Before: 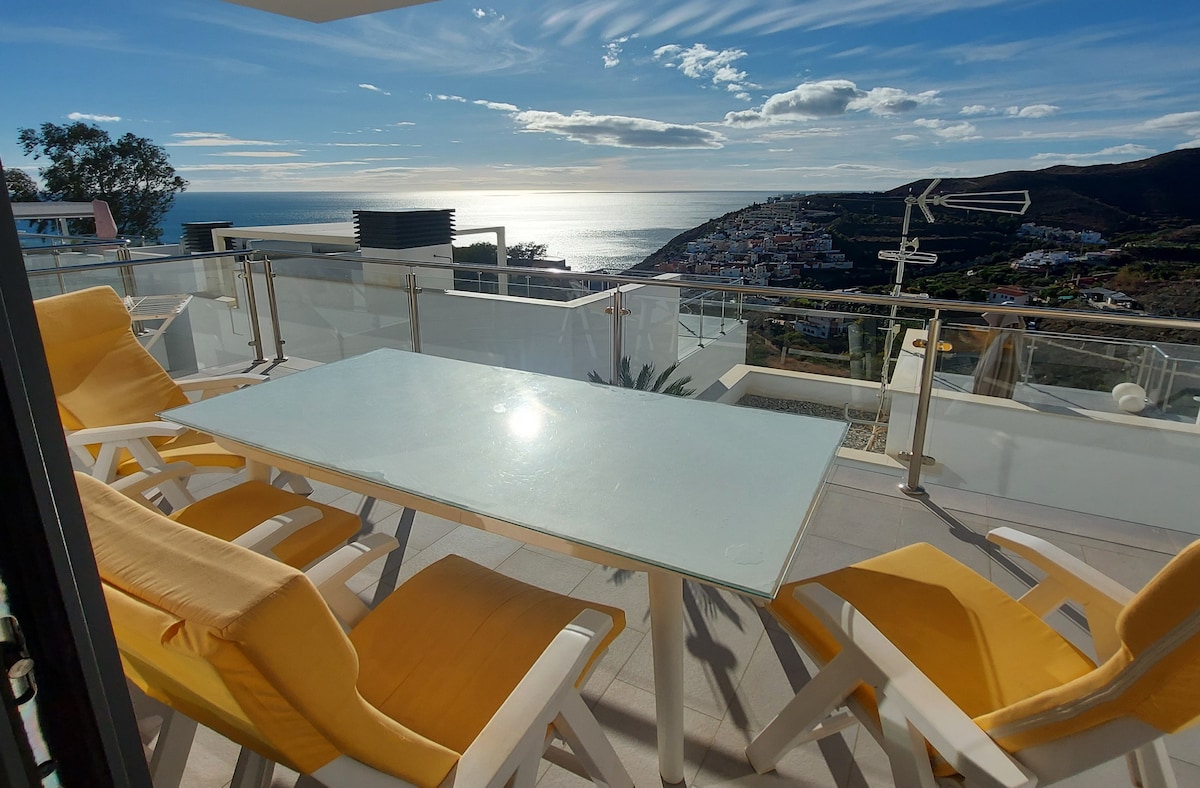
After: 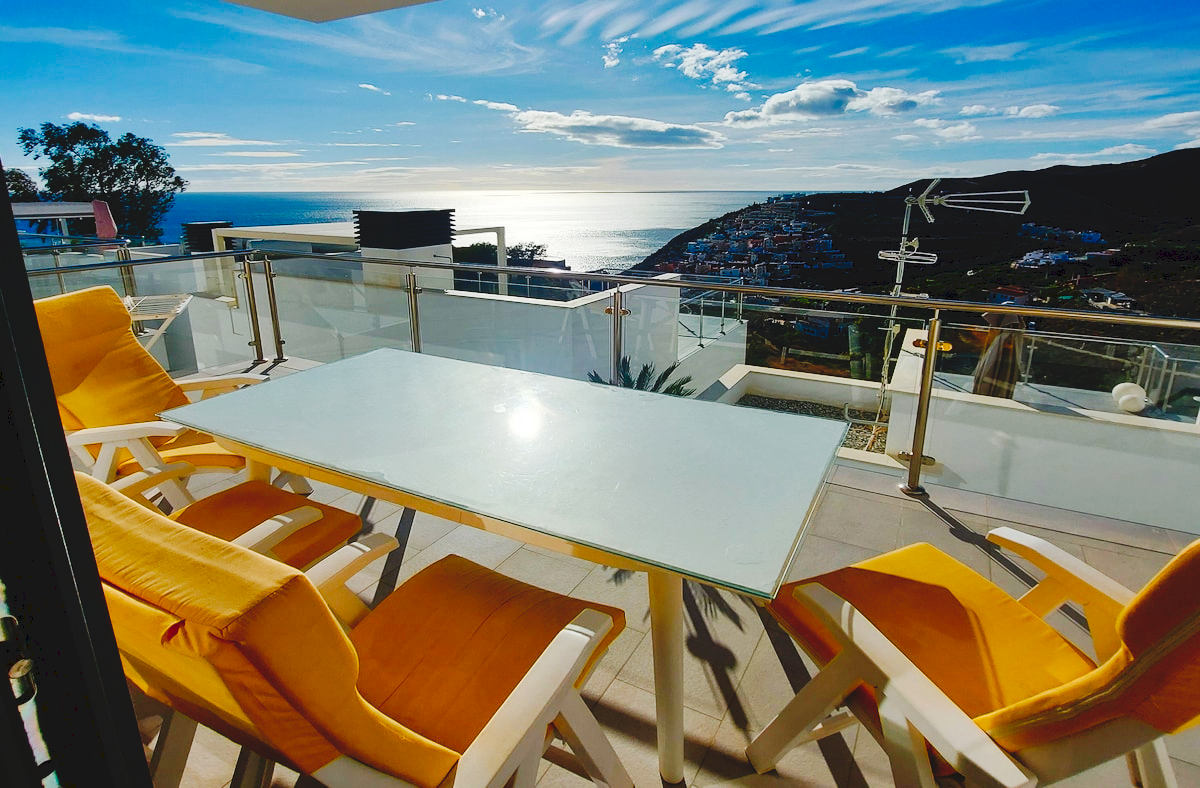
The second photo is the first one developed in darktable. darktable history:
color balance rgb: perceptual saturation grading › global saturation 20%, perceptual saturation grading › highlights -25.878%, perceptual saturation grading › shadows 49.601%, global vibrance 20%
tone curve: curves: ch0 [(0, 0) (0.003, 0.075) (0.011, 0.079) (0.025, 0.079) (0.044, 0.082) (0.069, 0.085) (0.1, 0.089) (0.136, 0.096) (0.177, 0.105) (0.224, 0.14) (0.277, 0.202) (0.335, 0.304) (0.399, 0.417) (0.468, 0.521) (0.543, 0.636) (0.623, 0.726) (0.709, 0.801) (0.801, 0.878) (0.898, 0.927) (1, 1)], preserve colors none
